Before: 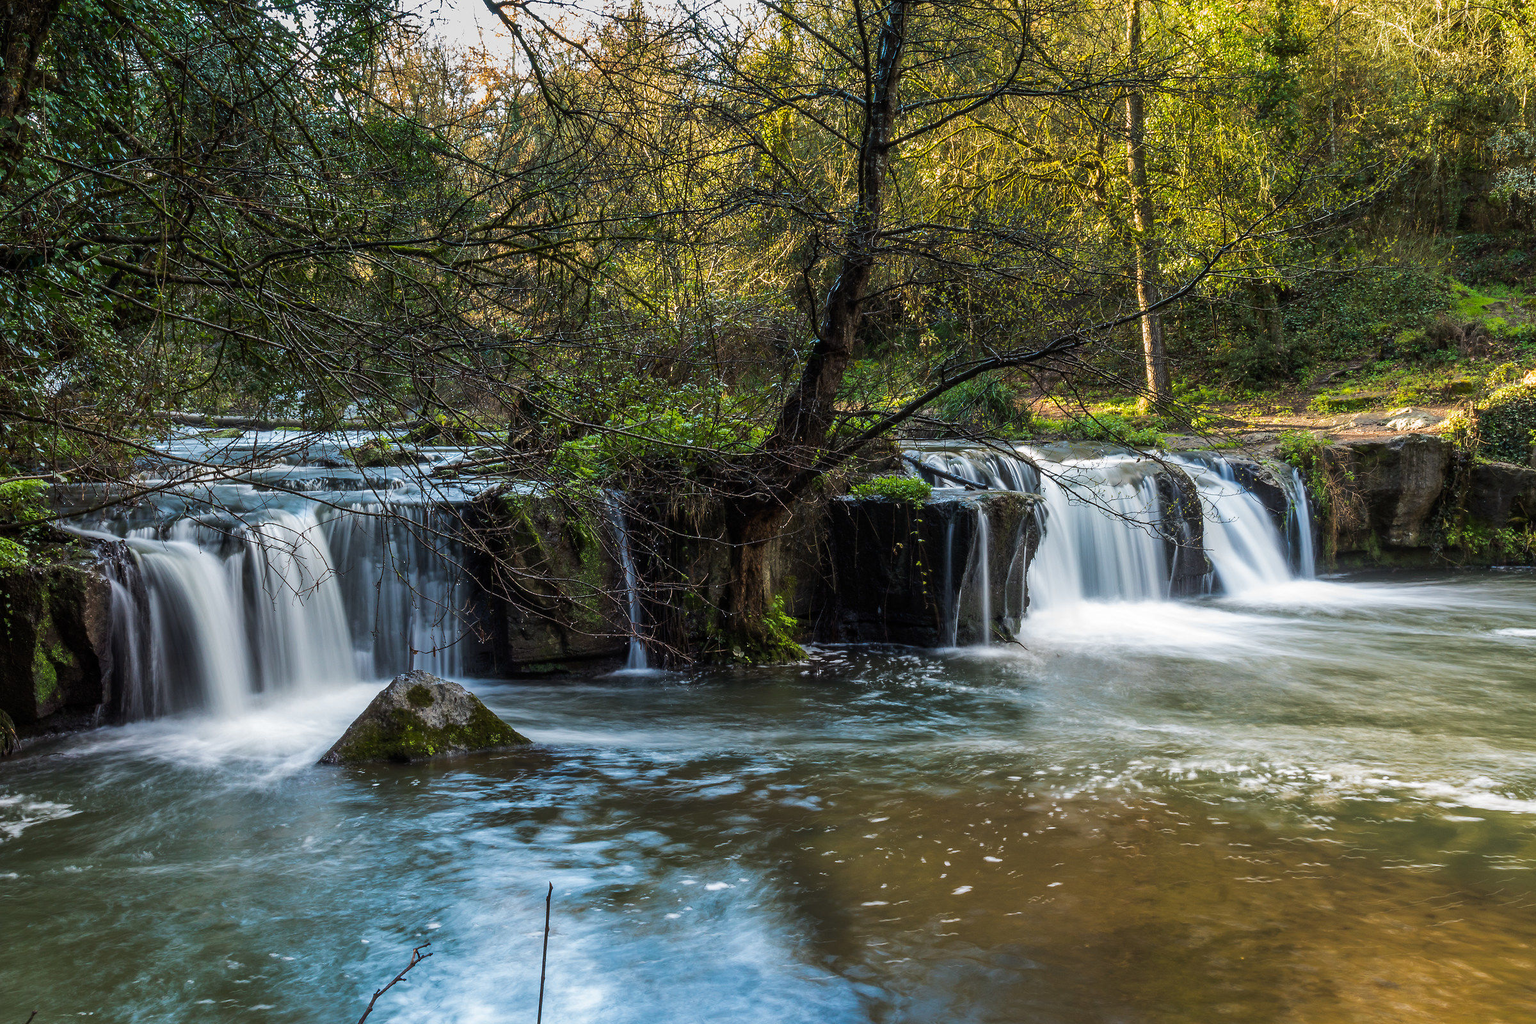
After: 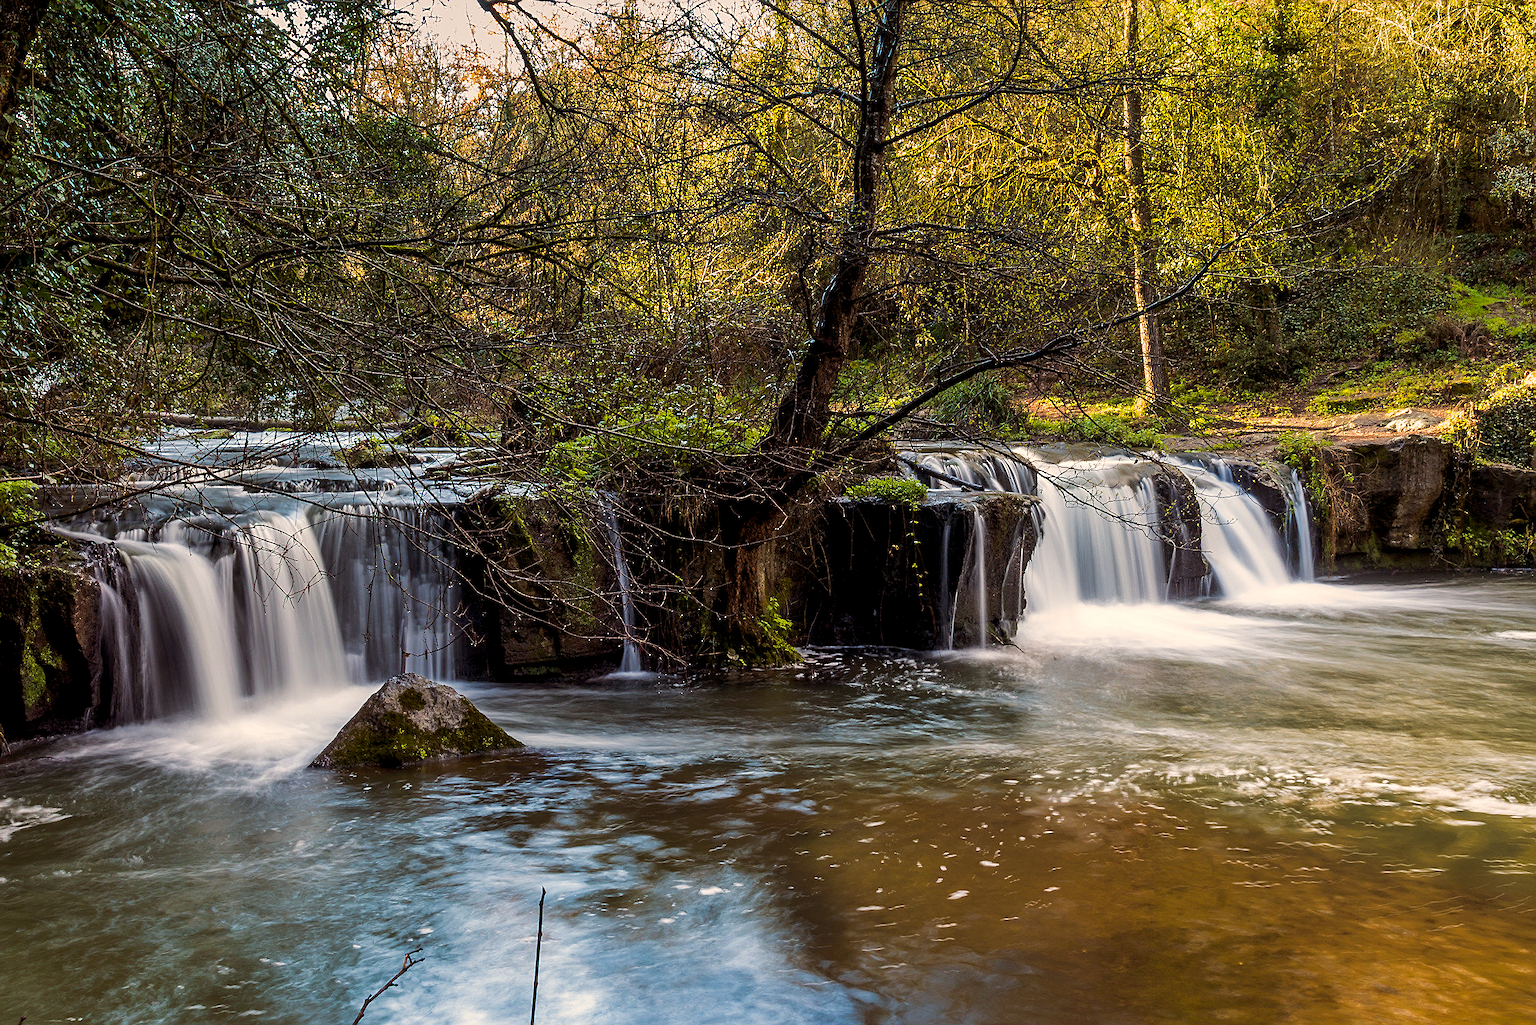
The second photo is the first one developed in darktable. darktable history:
crop and rotate: left 0.751%, top 0.274%, bottom 0.392%
color balance rgb: power › chroma 1.544%, power › hue 28.47°, highlights gain › chroma 3.052%, highlights gain › hue 60.03°, global offset › luminance -0.505%, perceptual saturation grading › global saturation 0.948%, global vibrance 15.426%
sharpen: on, module defaults
